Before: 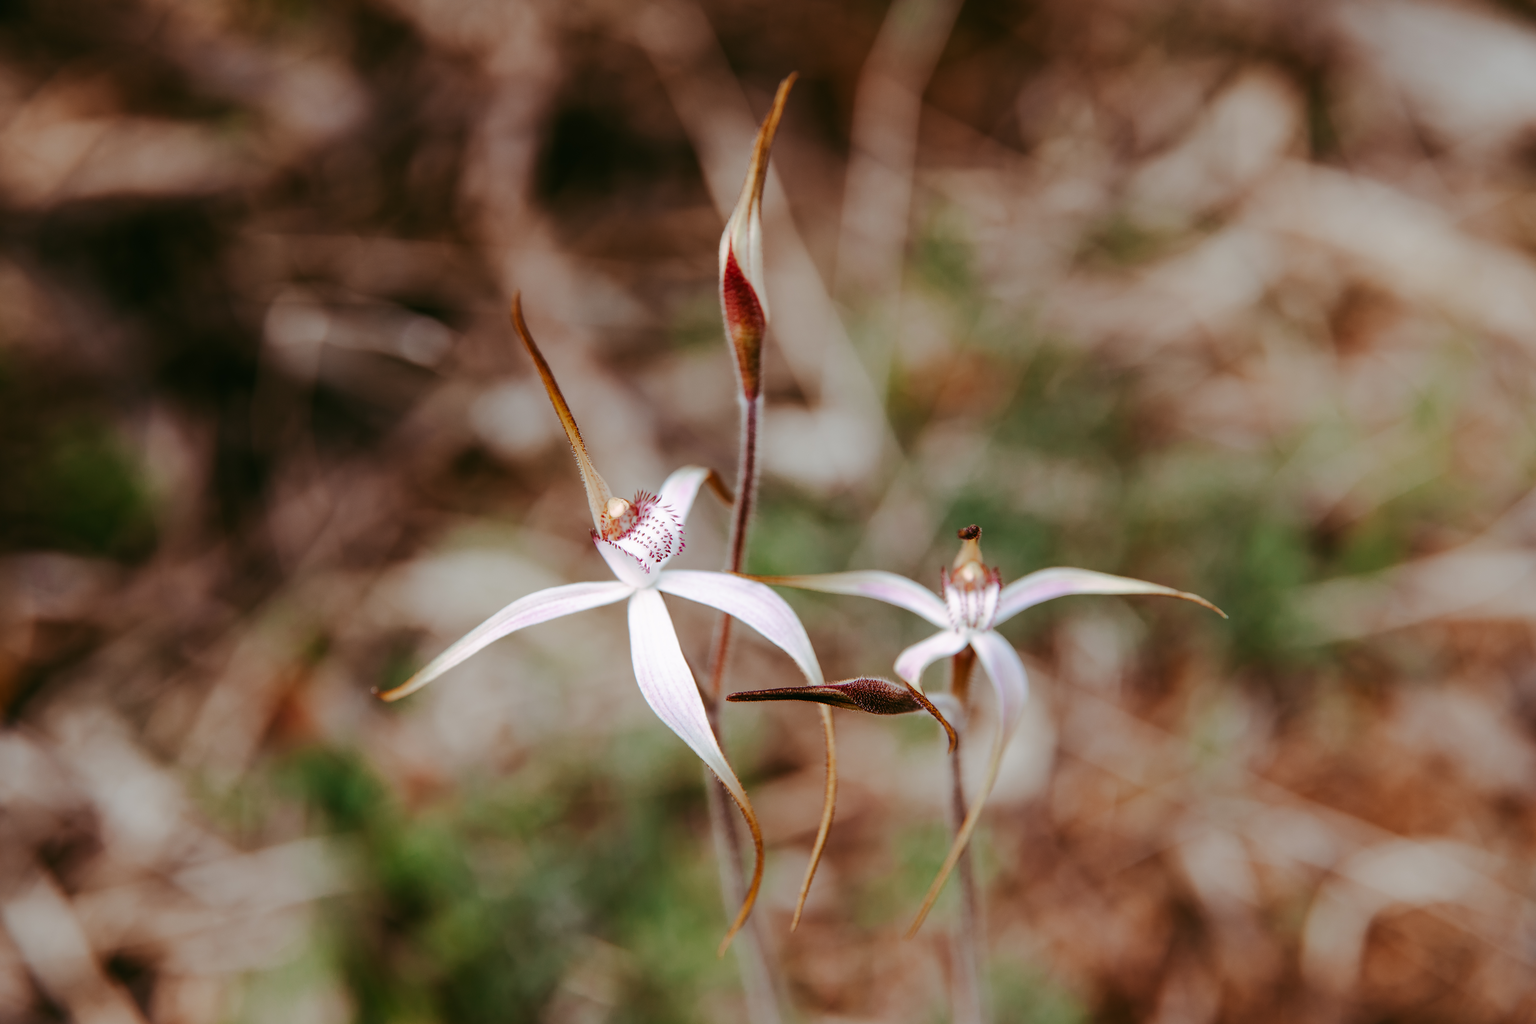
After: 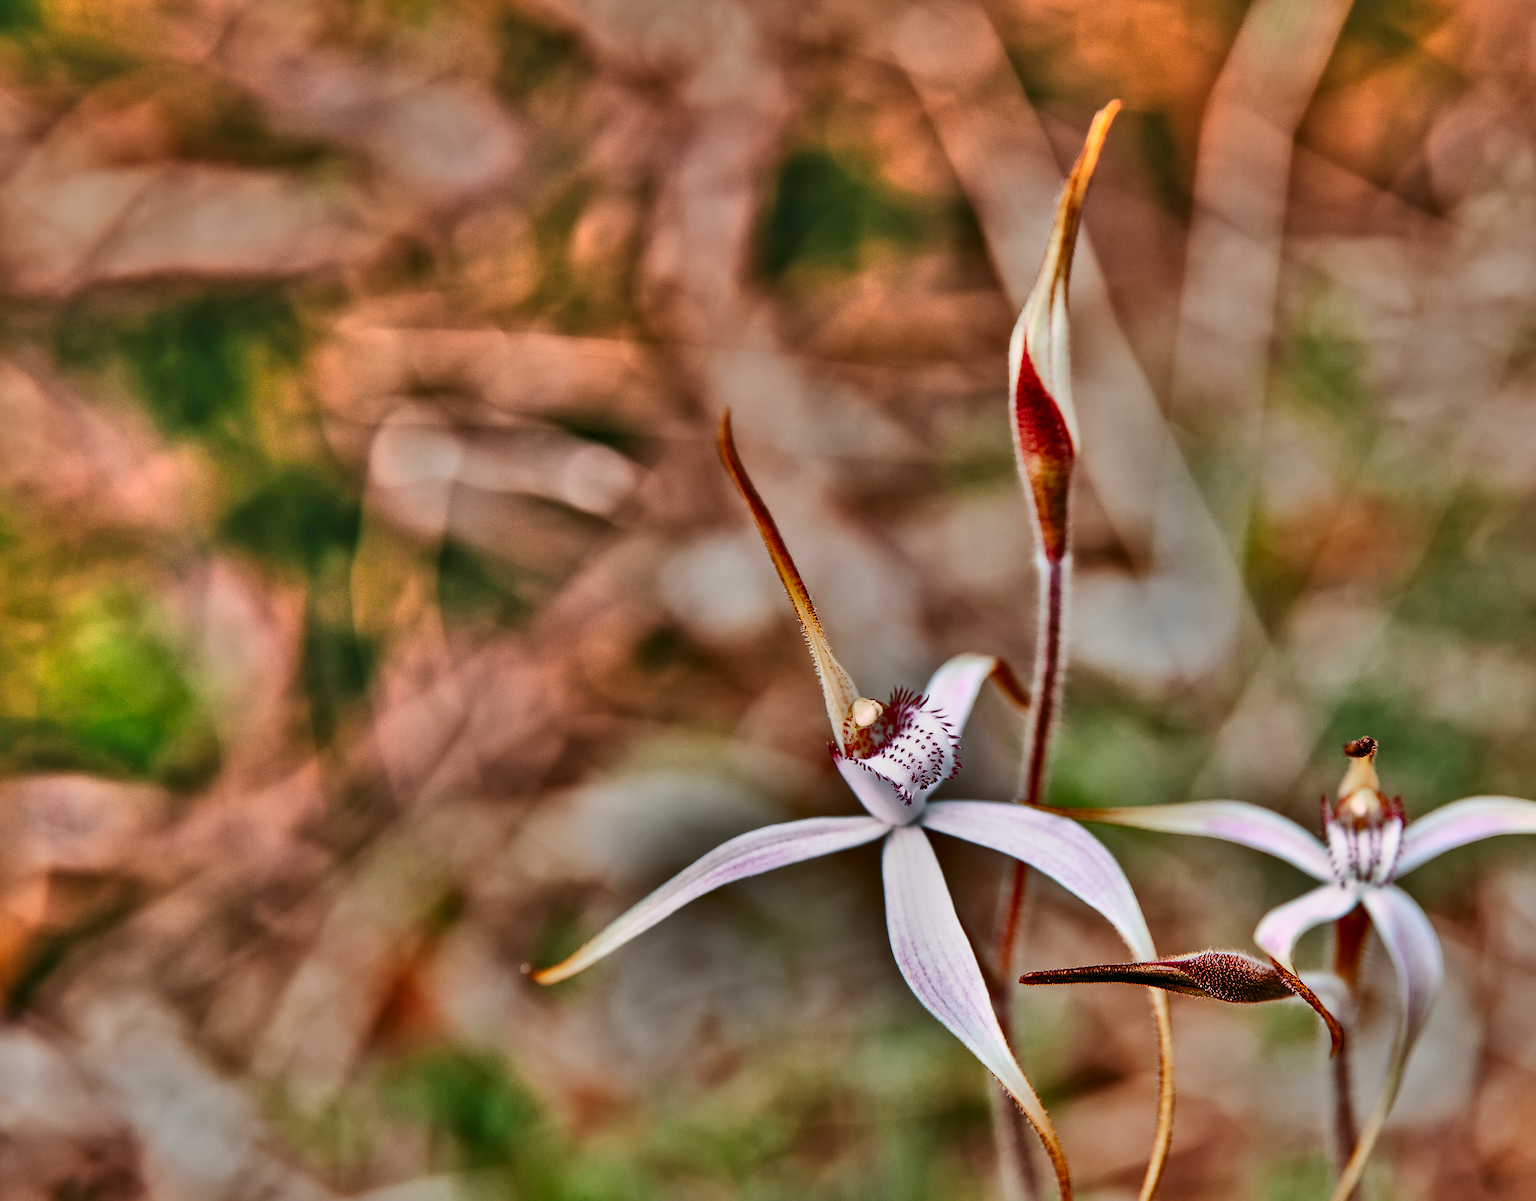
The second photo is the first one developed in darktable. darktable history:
local contrast: mode bilateral grid, contrast 20, coarseness 50, detail 143%, midtone range 0.2
crop: right 28.708%, bottom 16.341%
contrast brightness saturation: contrast 0.229, brightness 0.111, saturation 0.294
shadows and highlights: radius 123.88, shadows 98.71, white point adjustment -2.93, highlights -98.87, soften with gaussian
sharpen: on, module defaults
